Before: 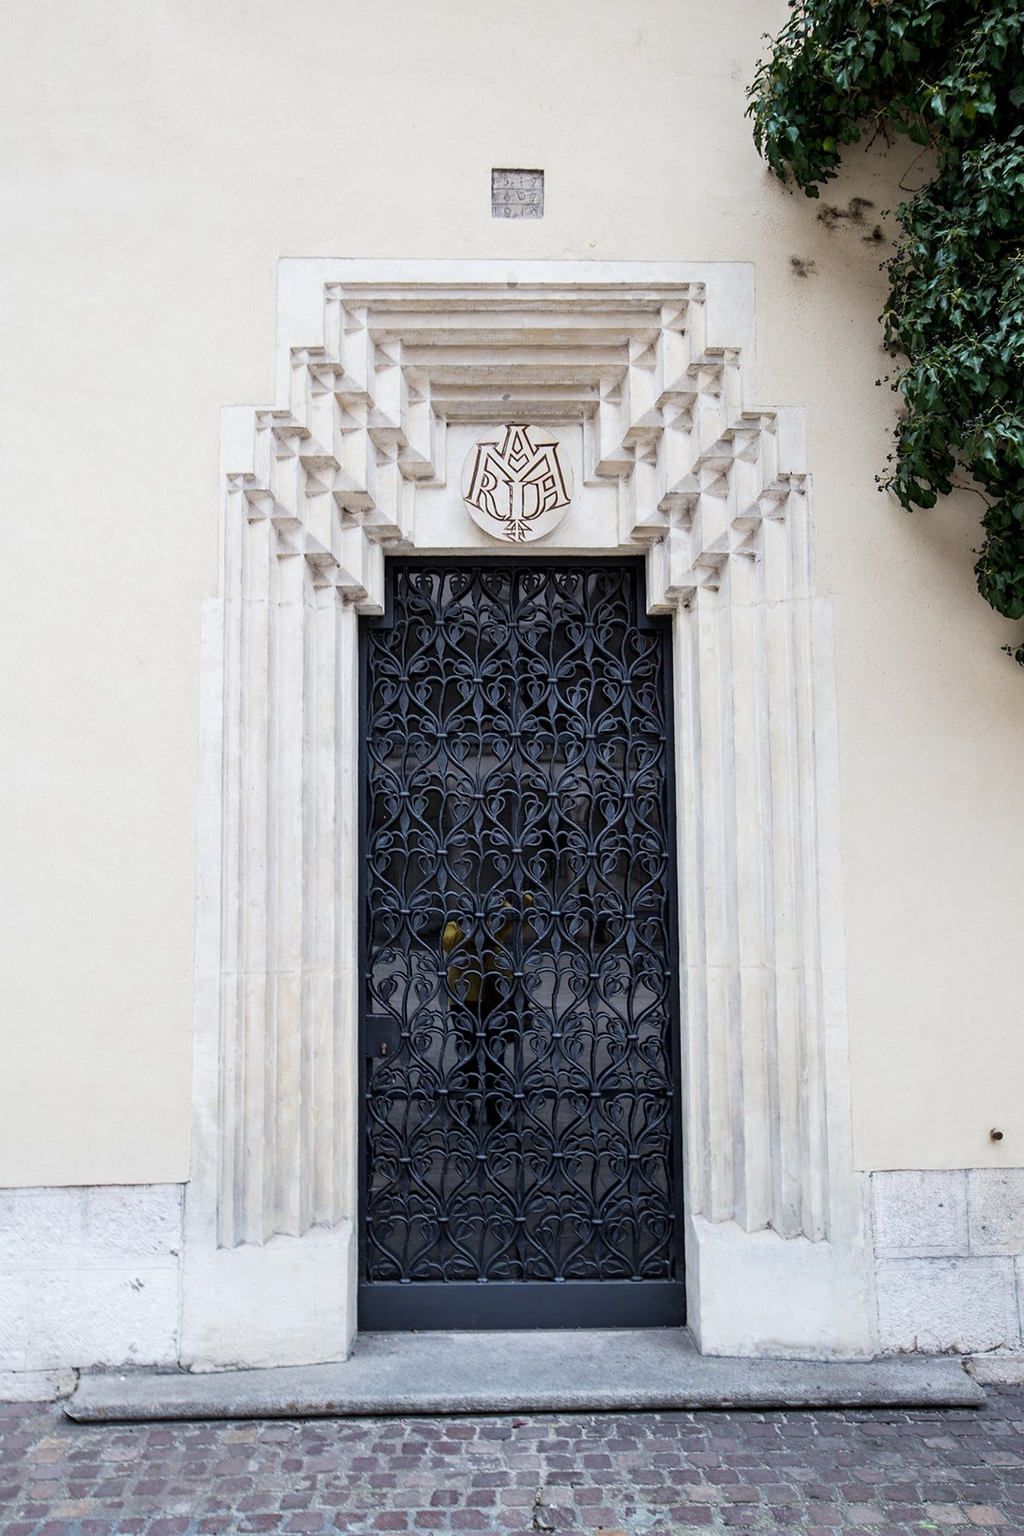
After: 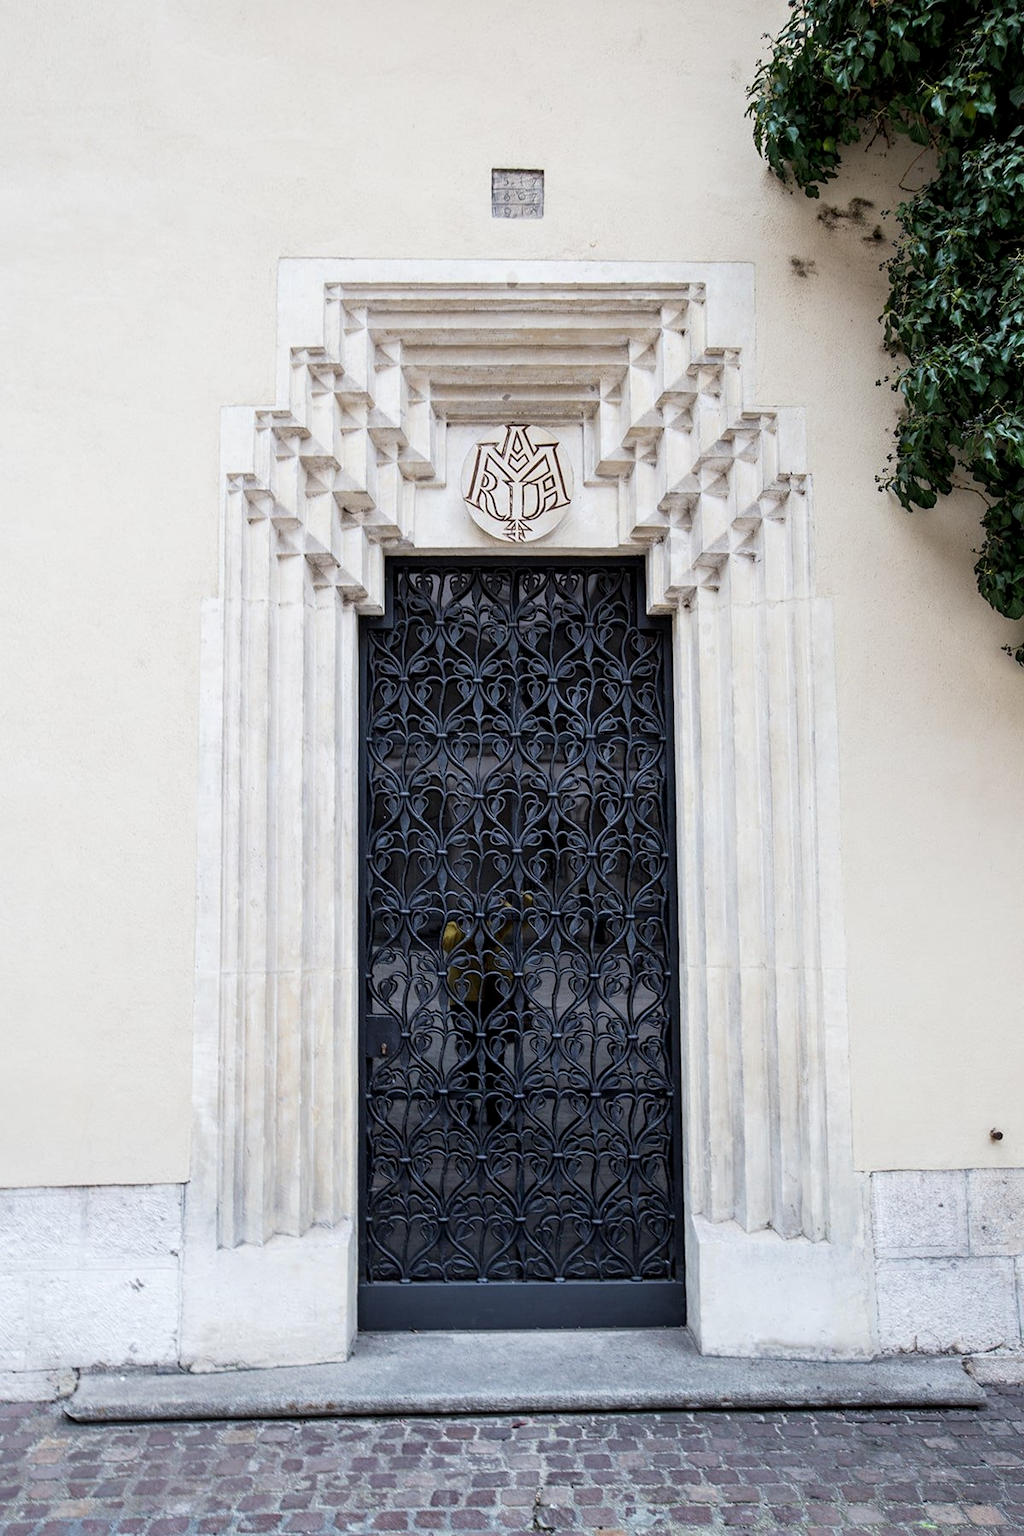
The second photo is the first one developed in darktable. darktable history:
local contrast: highlights 100%, shadows 98%, detail 120%, midtone range 0.2
exposure: compensate exposure bias true, compensate highlight preservation false
